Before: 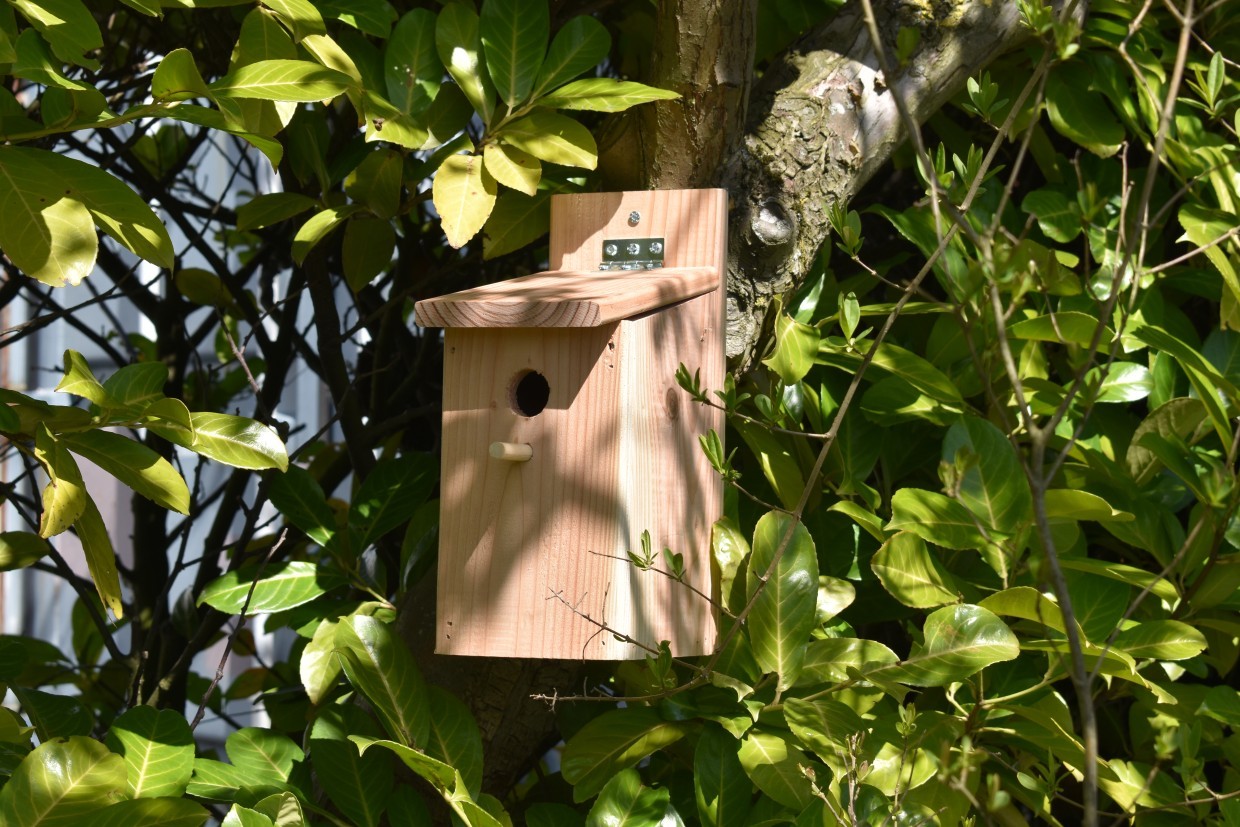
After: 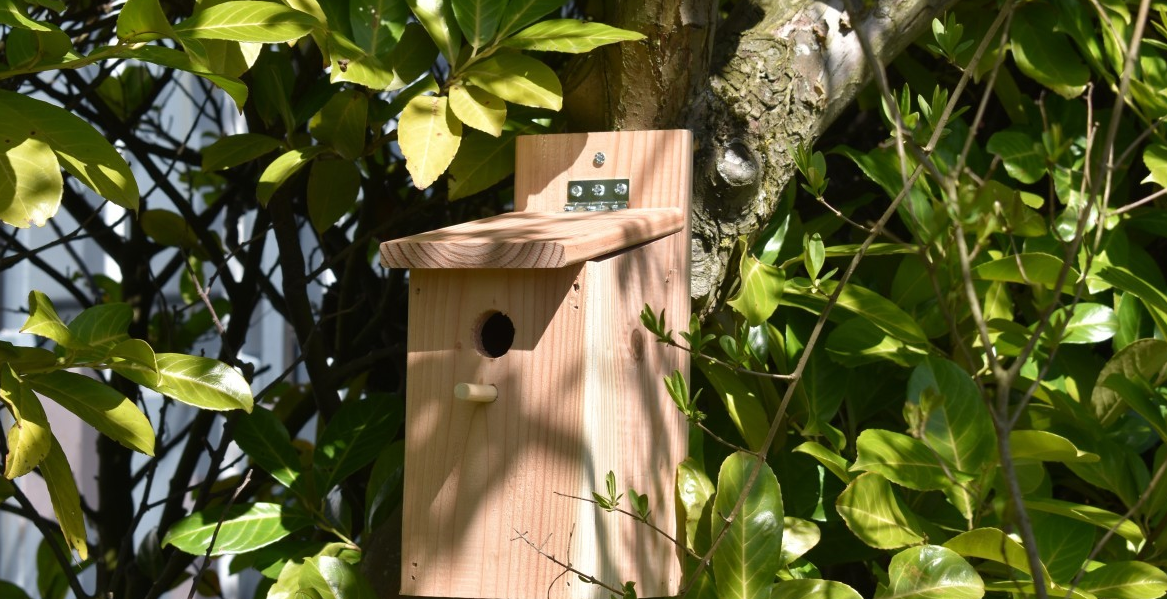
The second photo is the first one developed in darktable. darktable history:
crop: left 2.826%, top 7.232%, right 3.039%, bottom 20.274%
